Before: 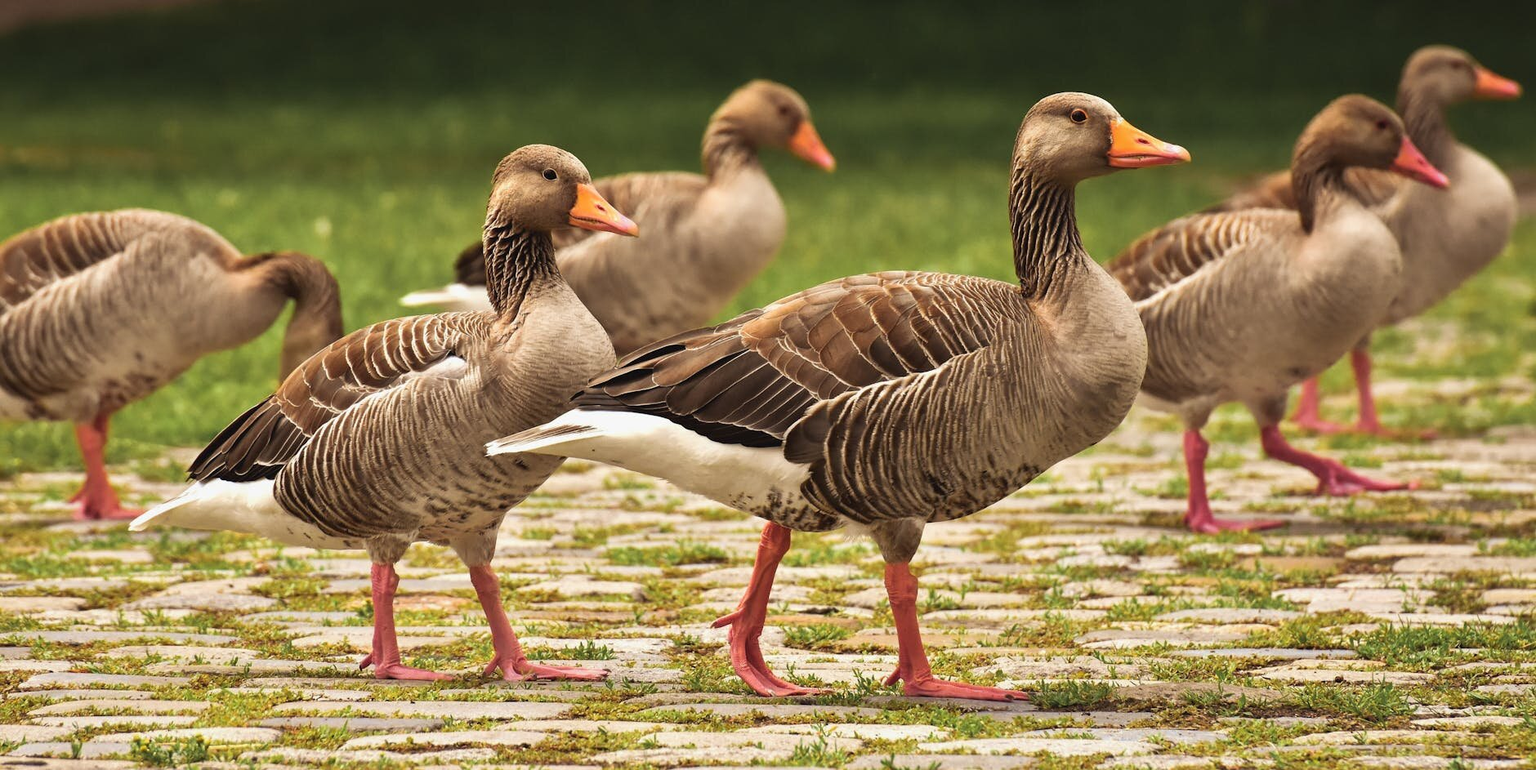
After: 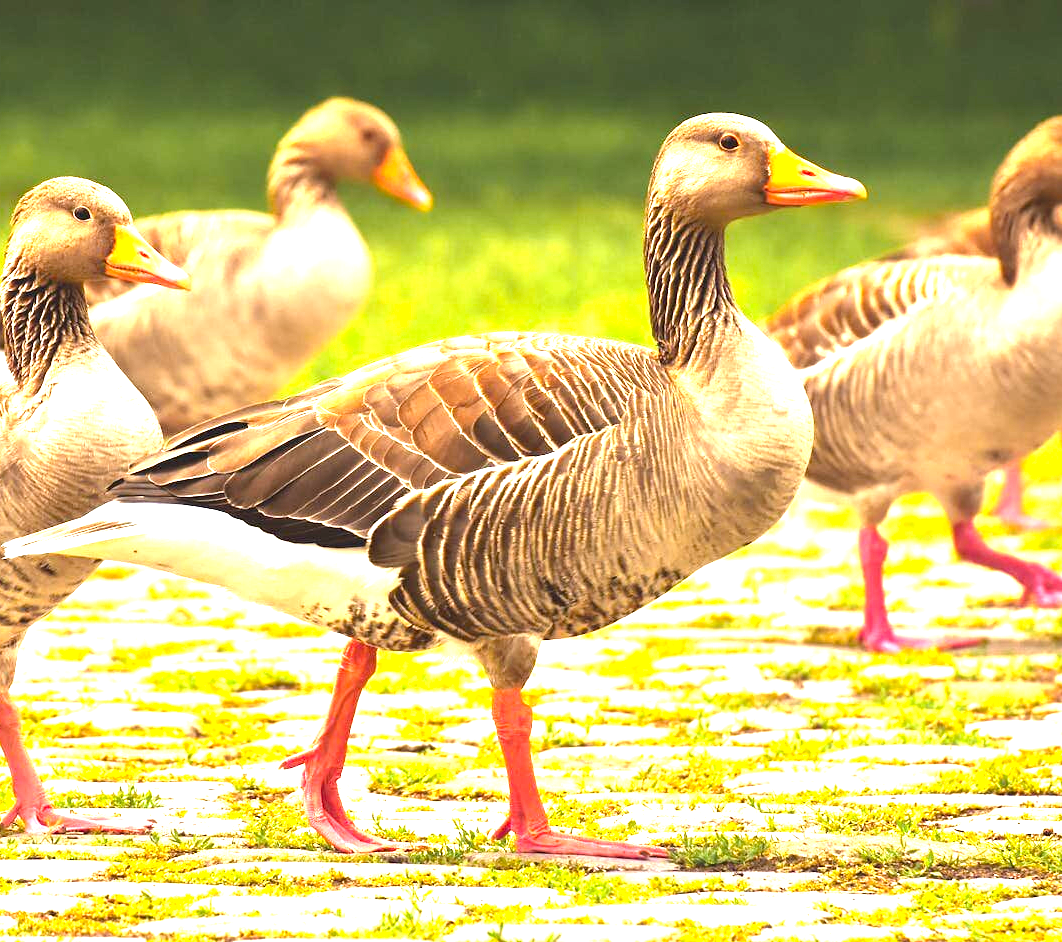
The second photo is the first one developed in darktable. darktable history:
crop: left 31.469%, top 0.017%, right 12.017%
color balance rgb: perceptual saturation grading › global saturation 25.625%
exposure: black level correction 0, exposure 1.942 EV, compensate highlight preservation false
